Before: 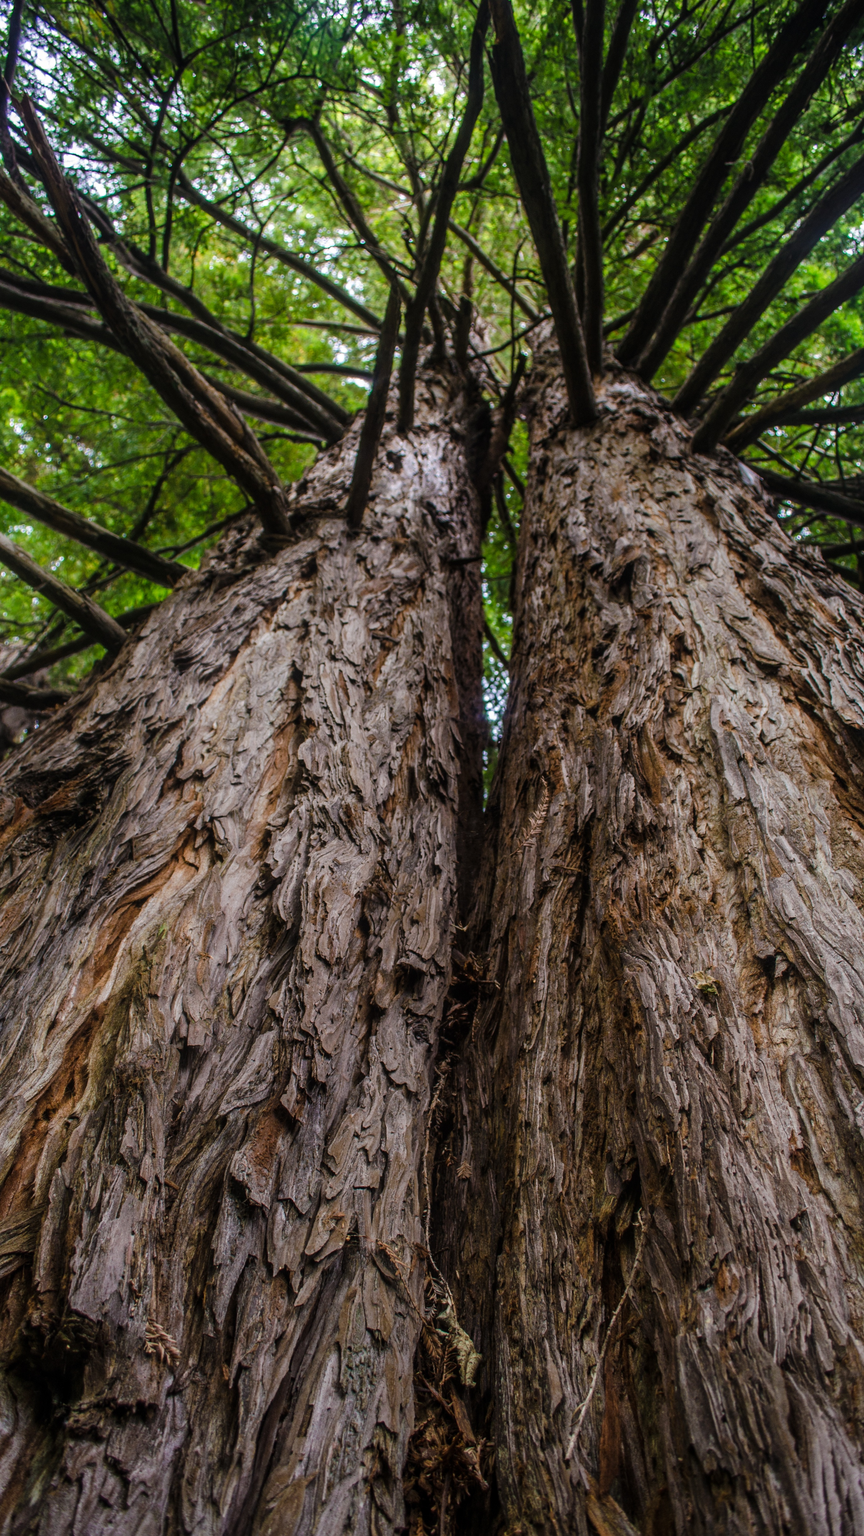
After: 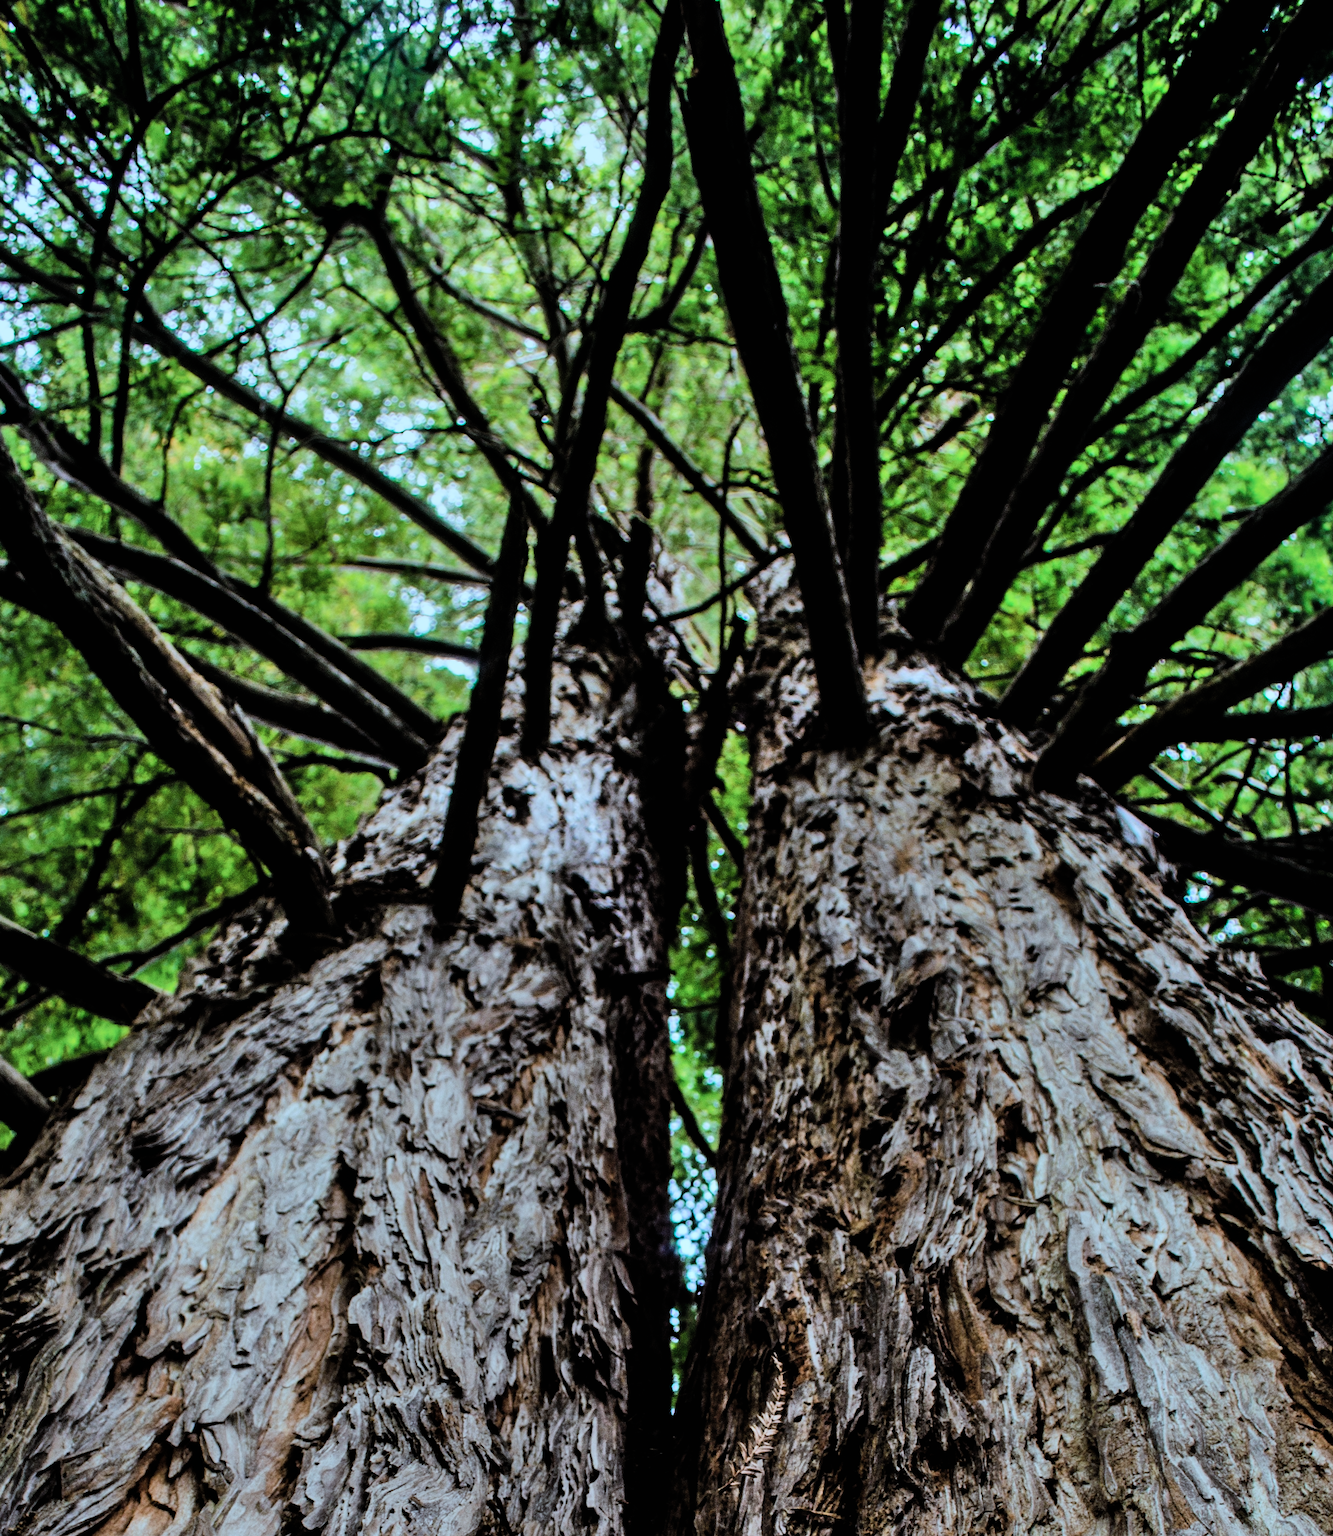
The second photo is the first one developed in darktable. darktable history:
exposure: exposure 0.135 EV, compensate highlight preservation false
filmic rgb: black relative exposure -5.02 EV, white relative exposure 4 EV, hardness 2.88, contrast 1.385, highlights saturation mix -30.93%
color correction: highlights a* -11.43, highlights b* -15.61
crop and rotate: left 11.384%, bottom 42.606%
shadows and highlights: low approximation 0.01, soften with gaussian
